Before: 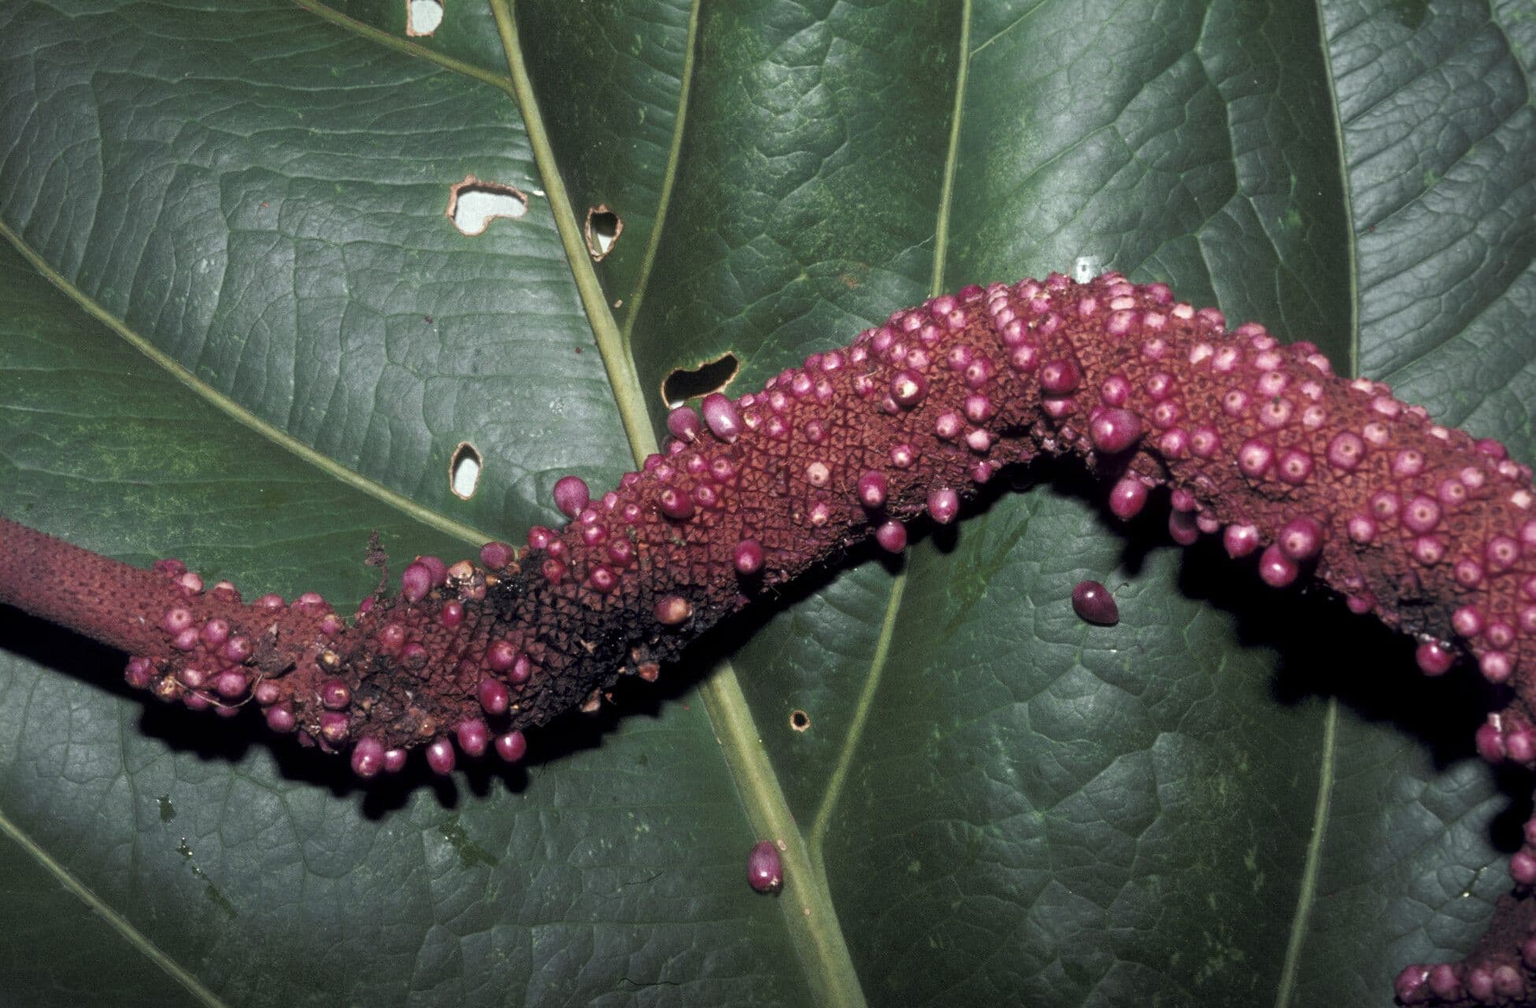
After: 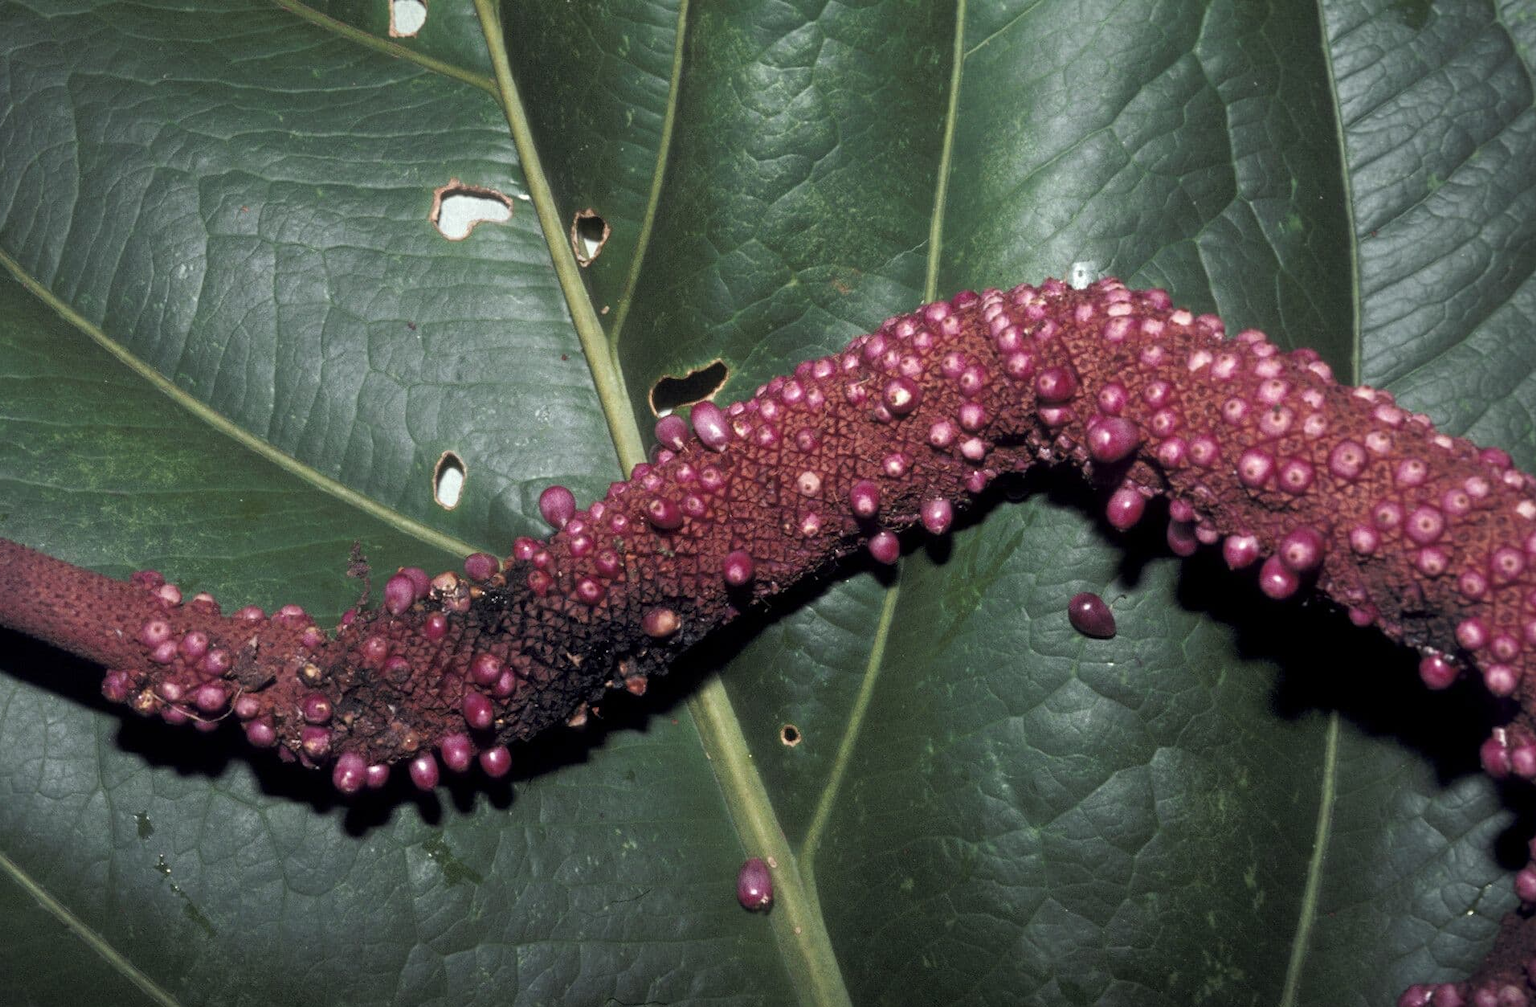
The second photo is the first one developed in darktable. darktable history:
crop: left 1.681%, right 0.268%, bottom 1.956%
